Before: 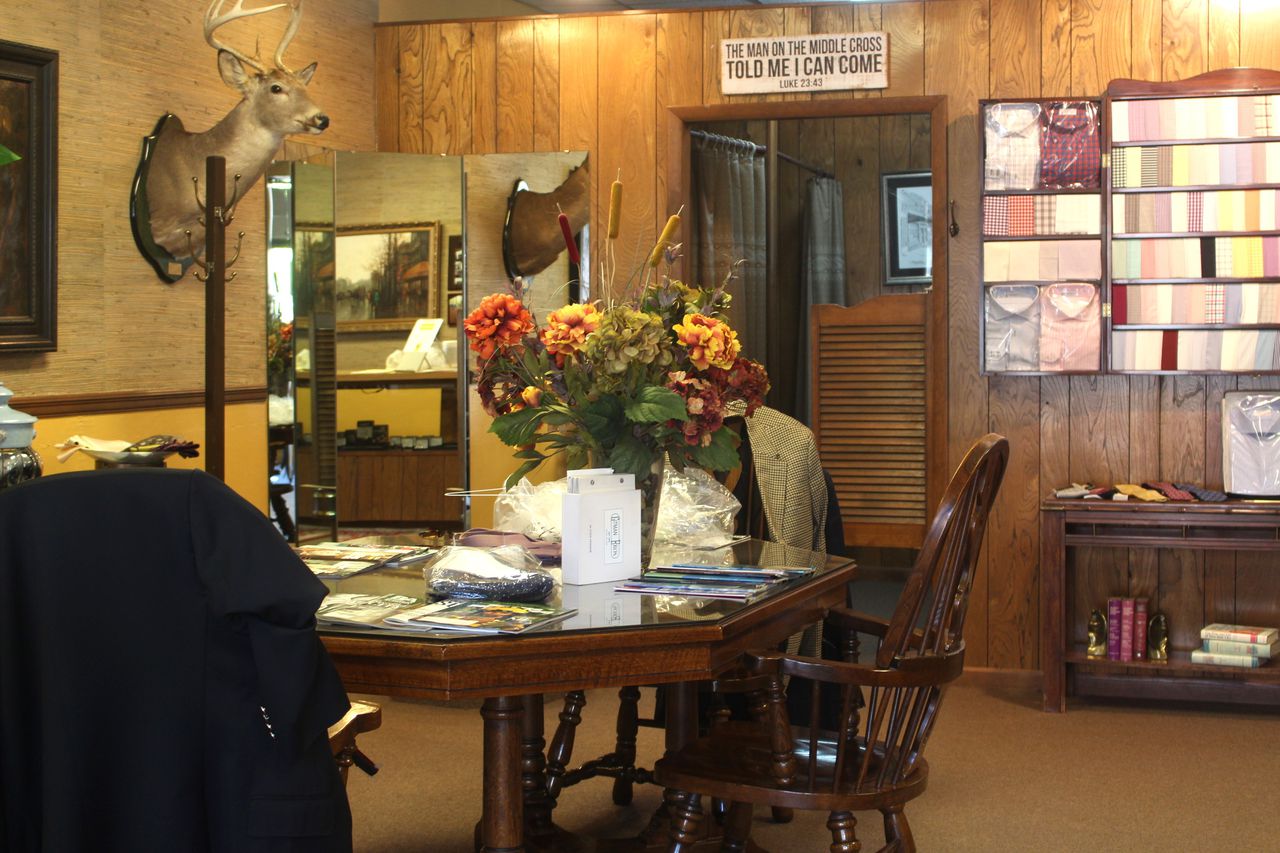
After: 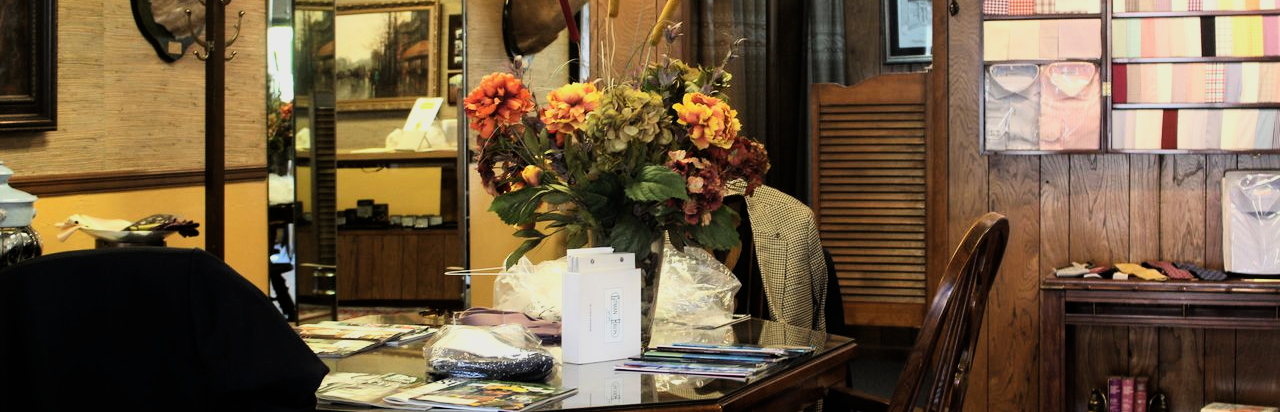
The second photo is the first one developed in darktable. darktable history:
crop and rotate: top 26.056%, bottom 25.543%
filmic rgb: hardness 4.17, contrast 1.364, color science v6 (2022)
